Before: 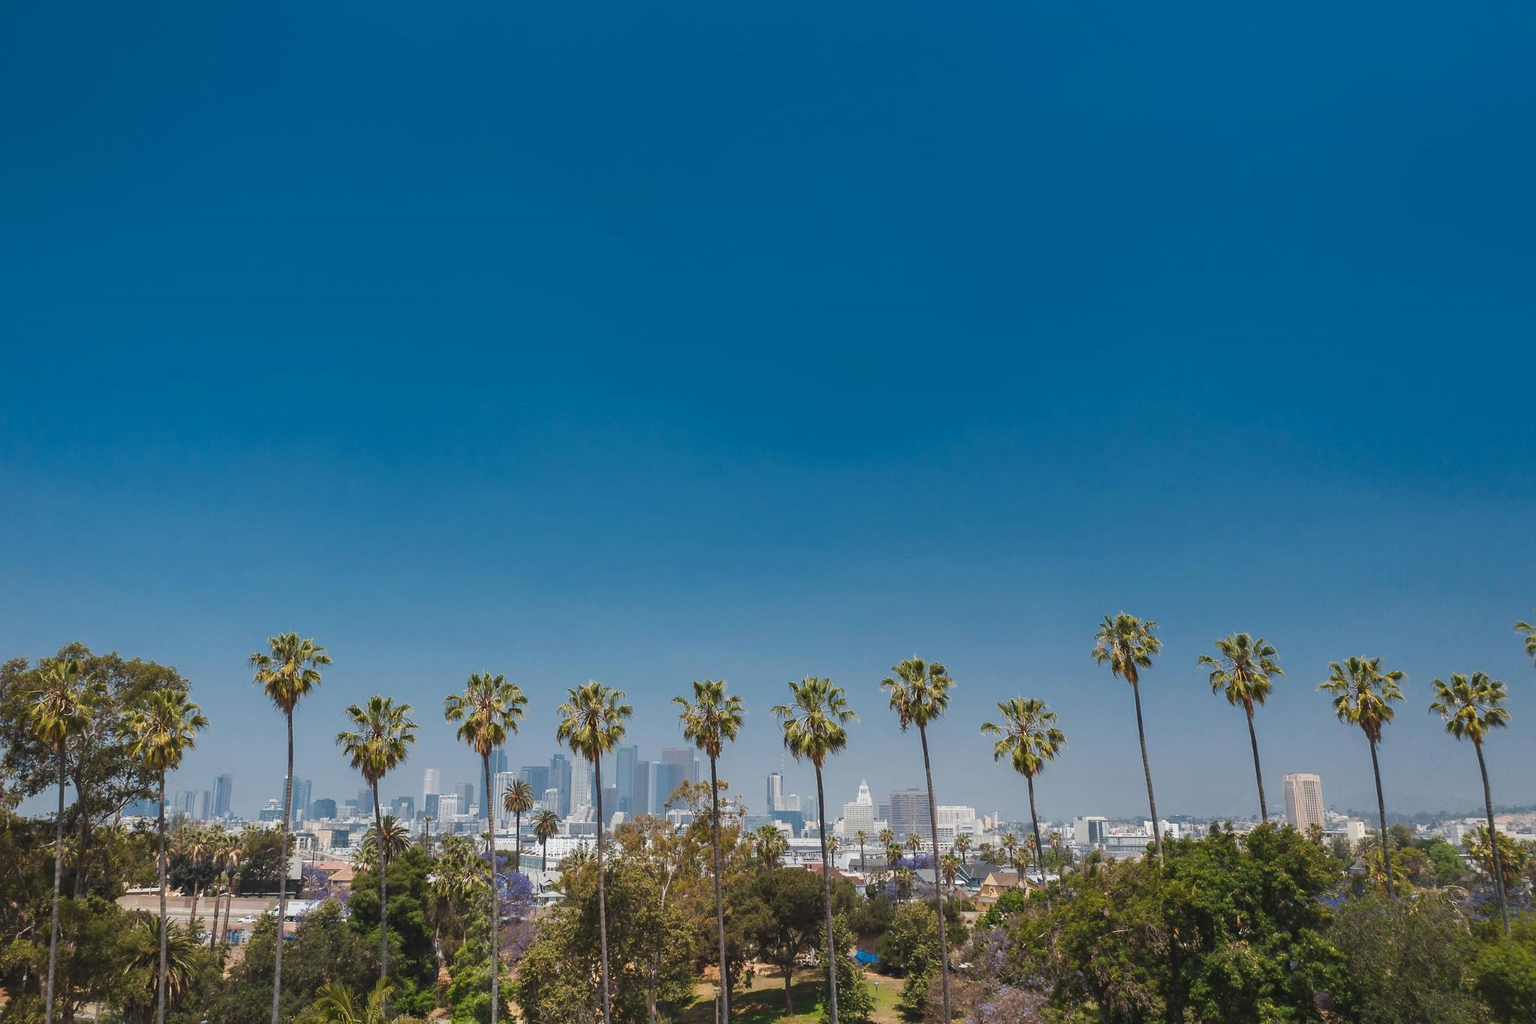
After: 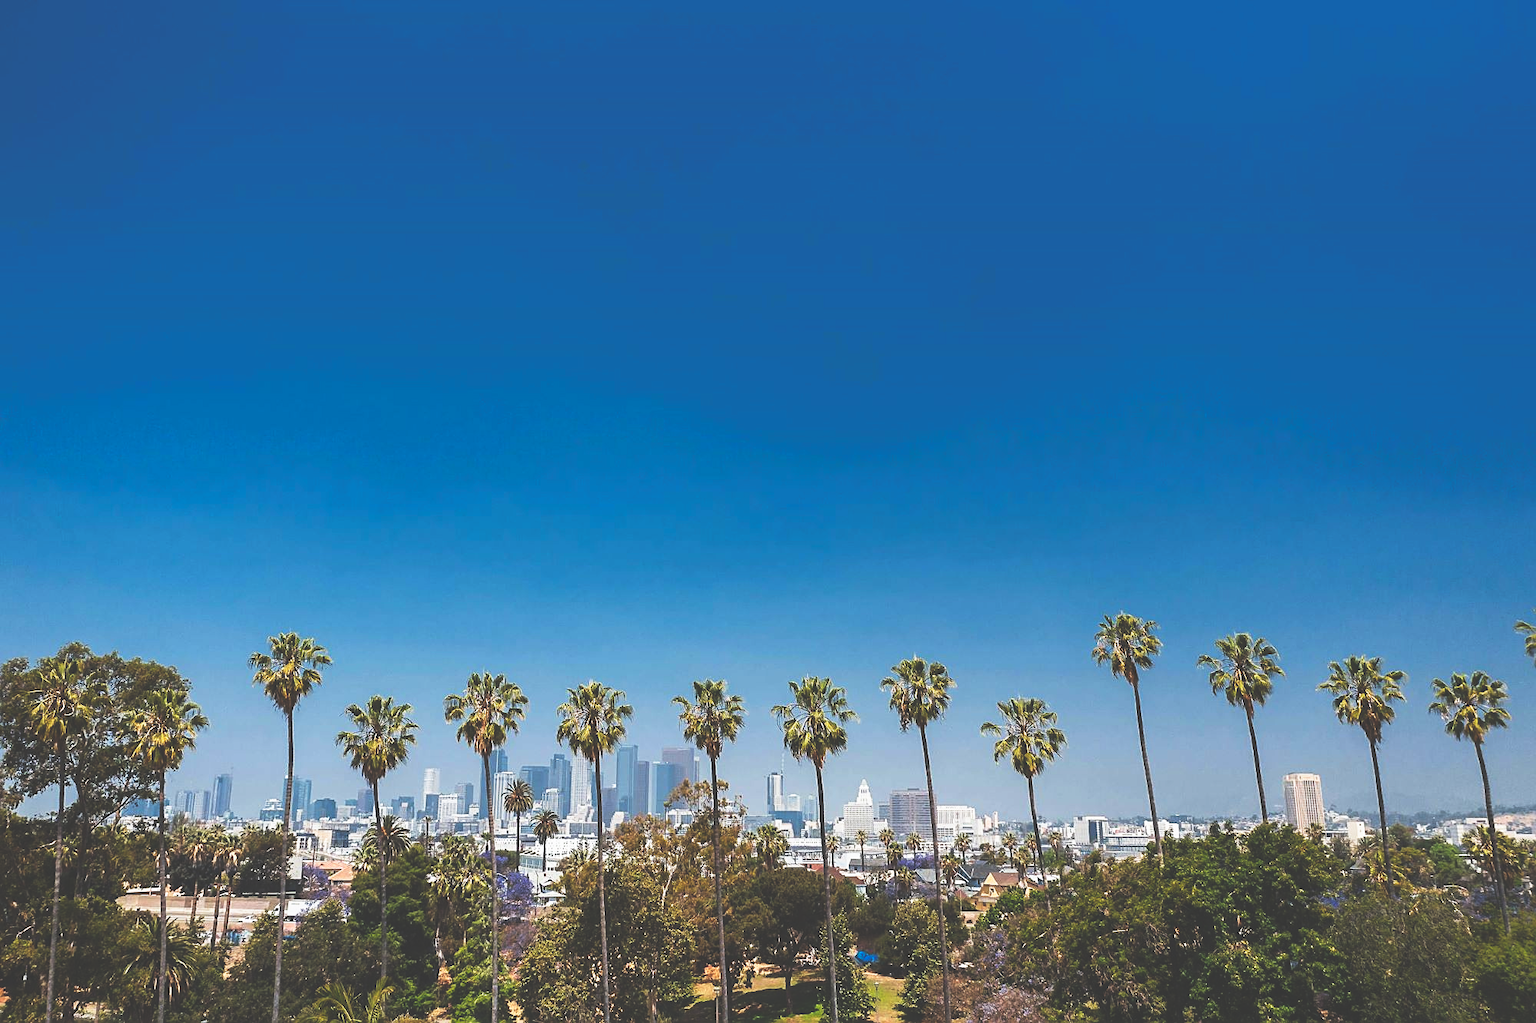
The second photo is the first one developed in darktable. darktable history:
base curve: curves: ch0 [(0, 0.036) (0.007, 0.037) (0.604, 0.887) (1, 1)], preserve colors none
sharpen: on, module defaults
